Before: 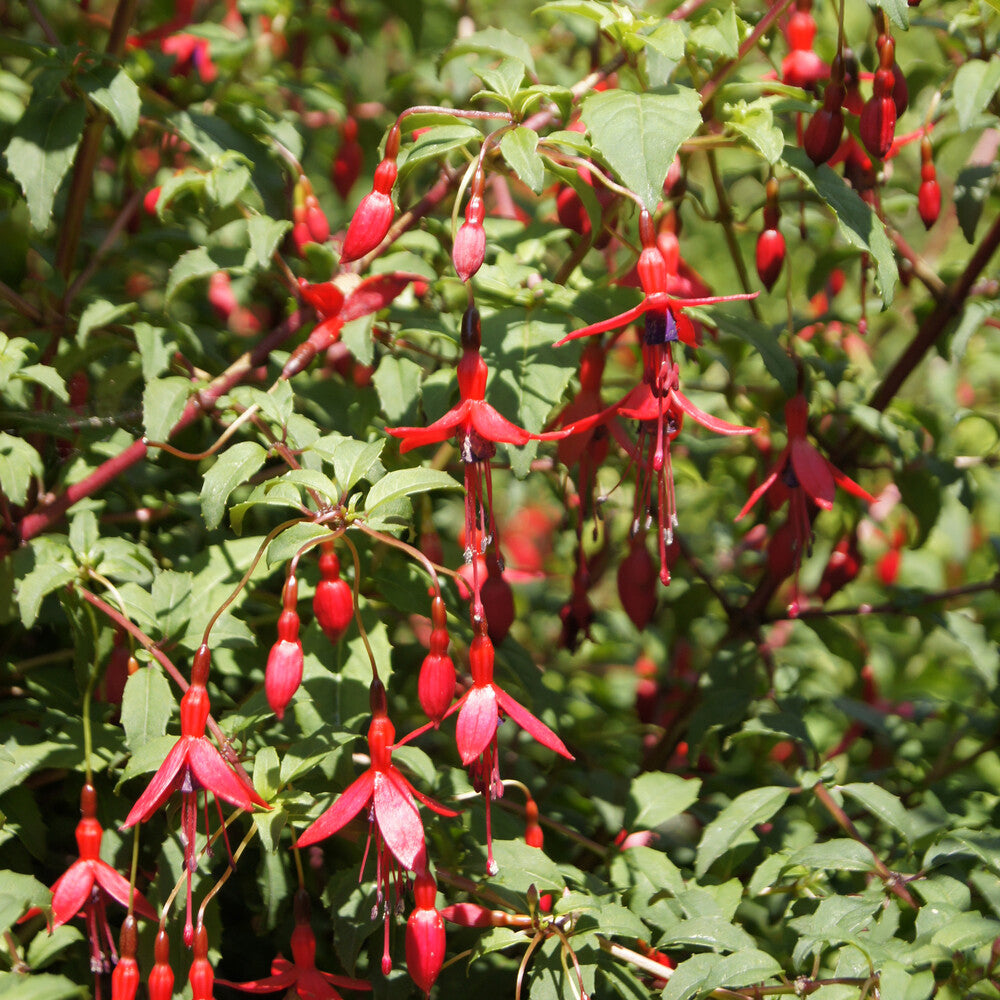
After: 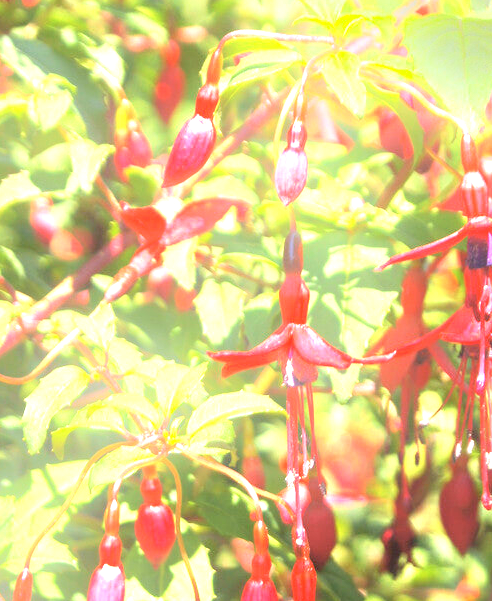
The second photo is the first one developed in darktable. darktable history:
crop: left 17.835%, top 7.675%, right 32.881%, bottom 32.213%
exposure: black level correction 0, exposure 1.975 EV, compensate exposure bias true, compensate highlight preservation false
bloom: size 9%, threshold 100%, strength 7%
color balance: contrast -0.5%
